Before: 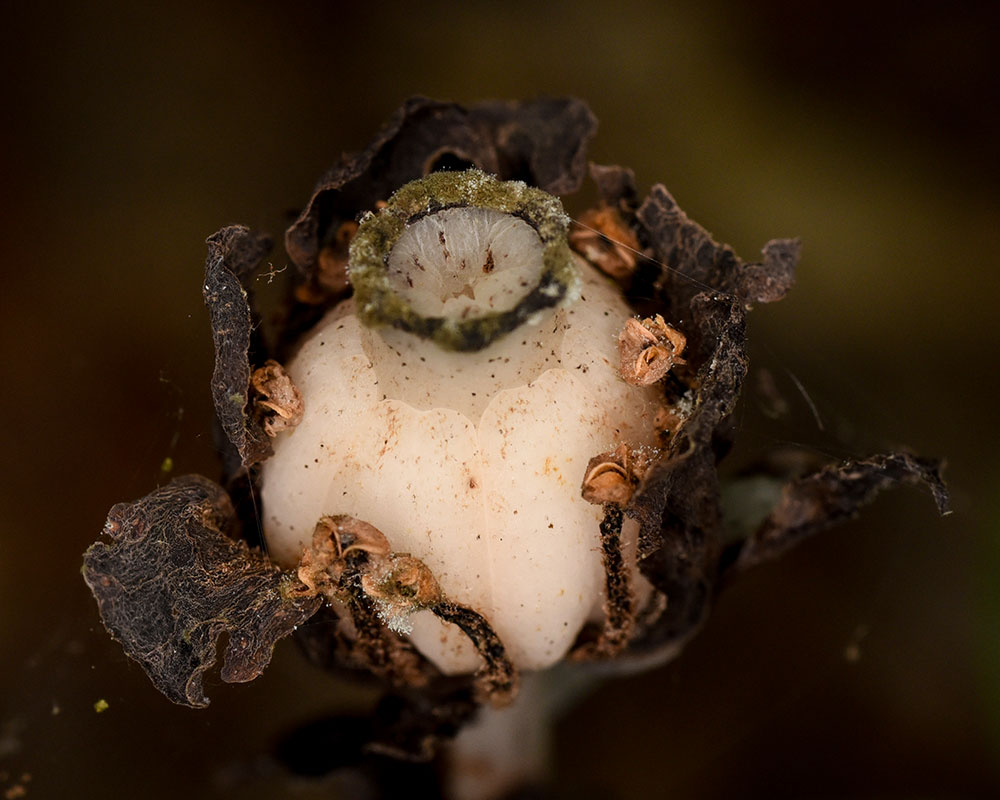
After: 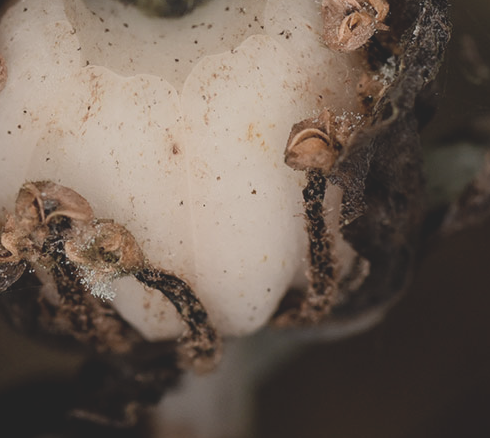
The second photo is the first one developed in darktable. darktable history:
contrast brightness saturation: contrast -0.27, saturation -0.435
crop: left 29.78%, top 41.769%, right 21.158%, bottom 3.474%
